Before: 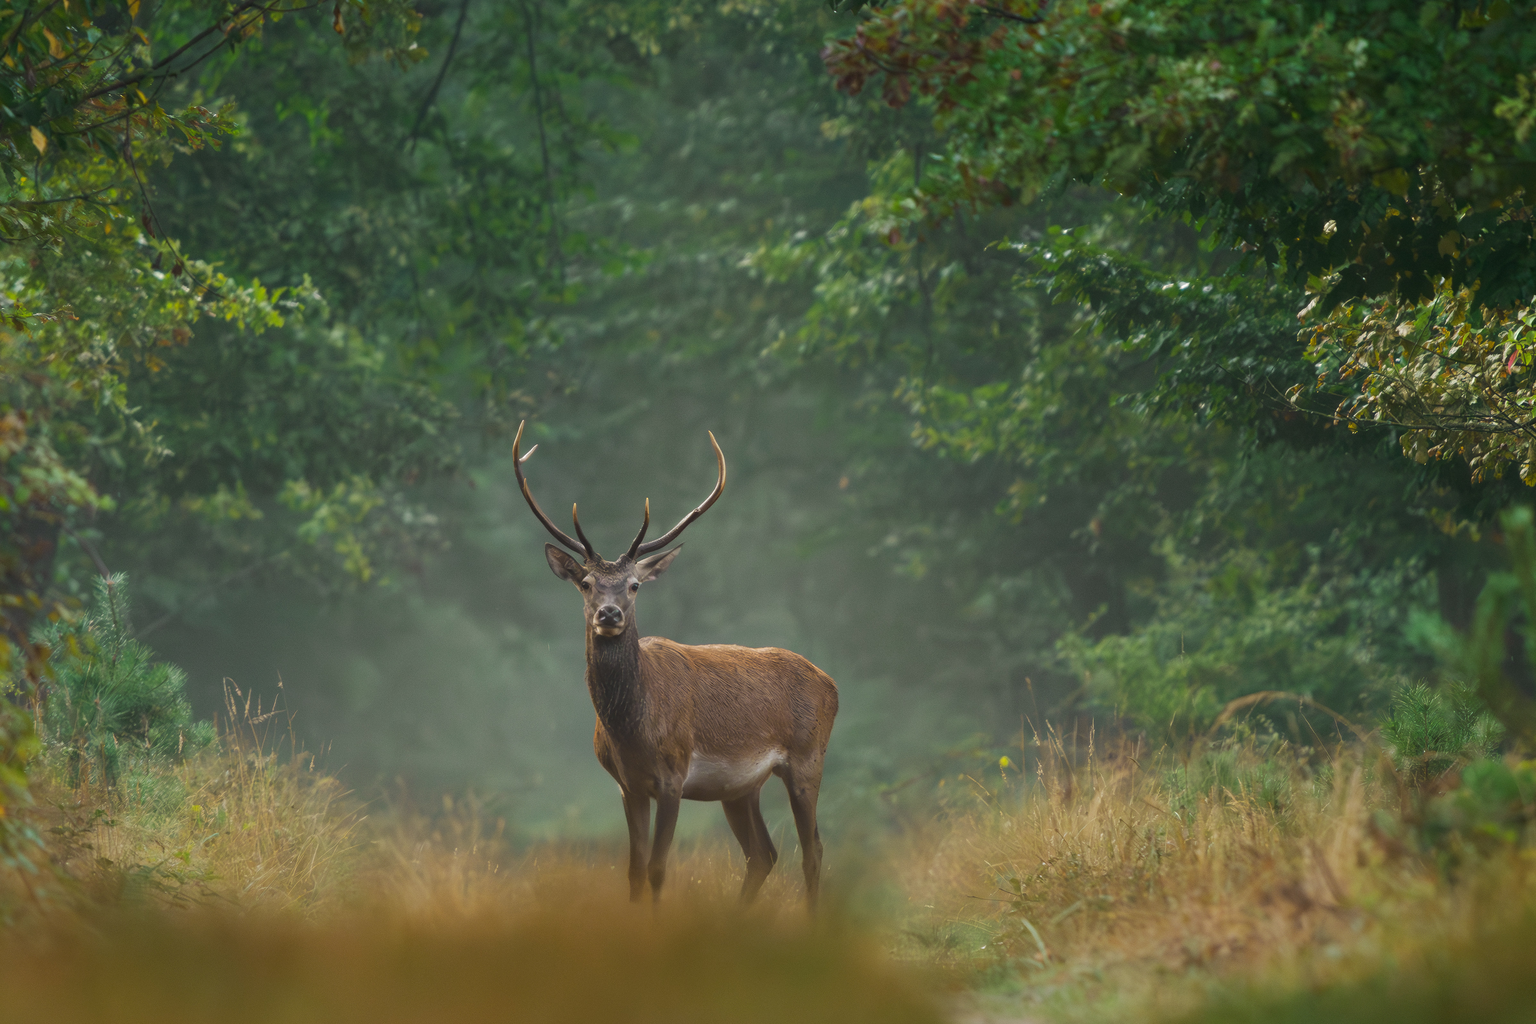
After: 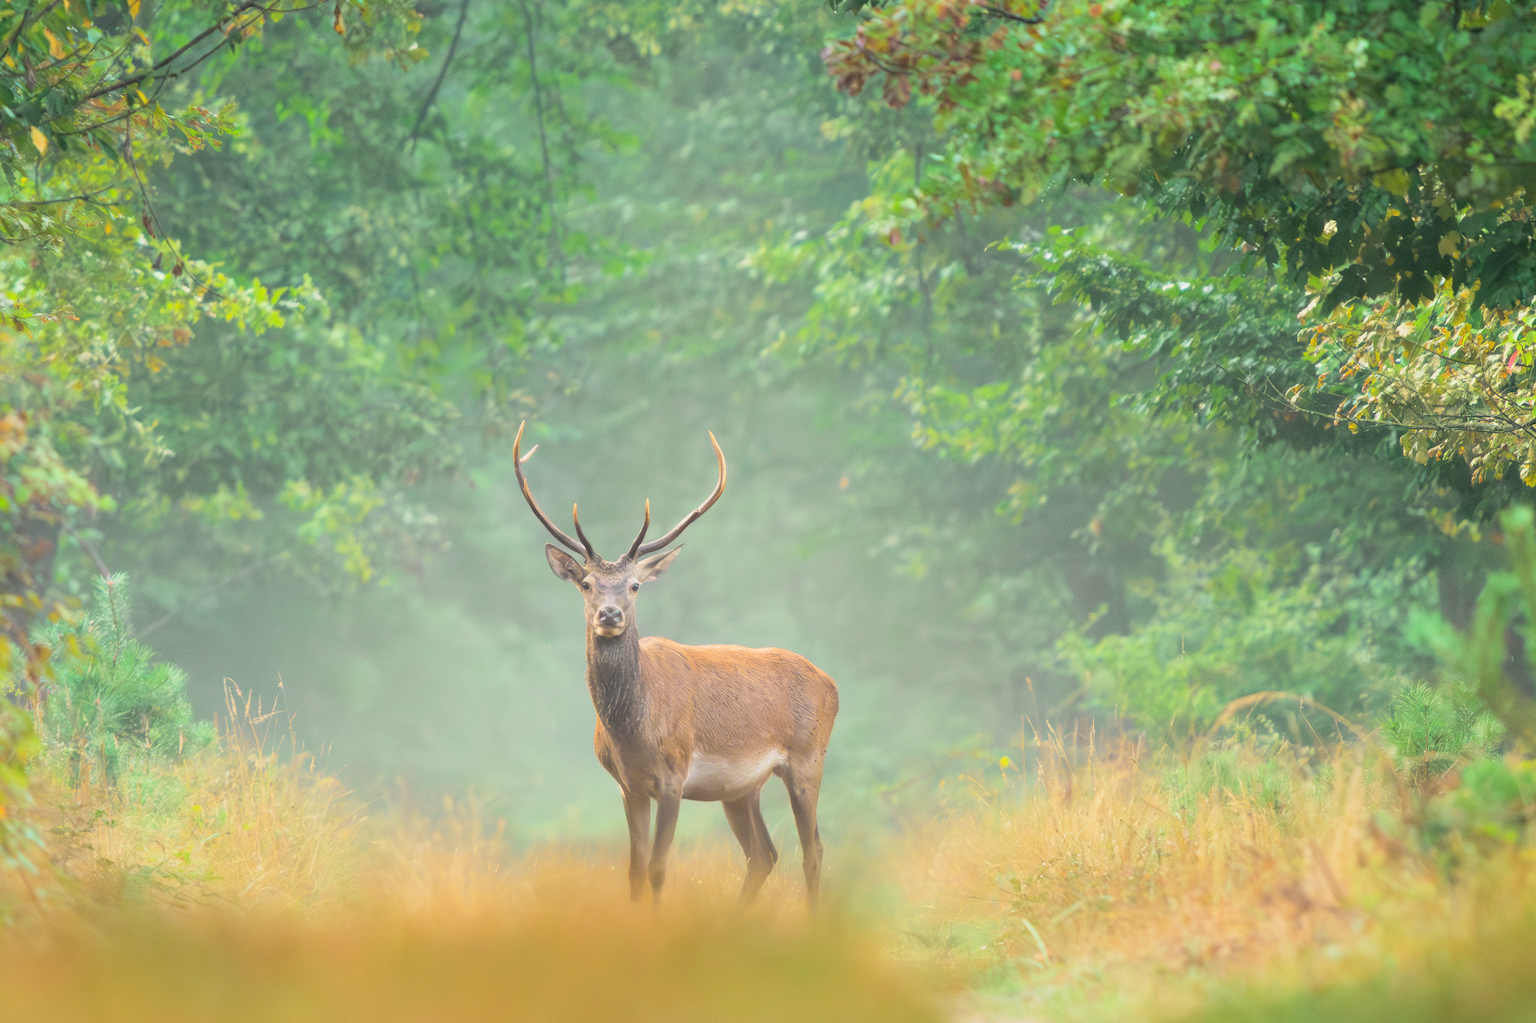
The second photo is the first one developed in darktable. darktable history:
white balance: red 1, blue 1
exposure: black level correction 0, exposure 1.45 EV, compensate exposure bias true, compensate highlight preservation false
filmic rgb: black relative exposure -6.15 EV, white relative exposure 6.96 EV, hardness 2.23, color science v6 (2022)
